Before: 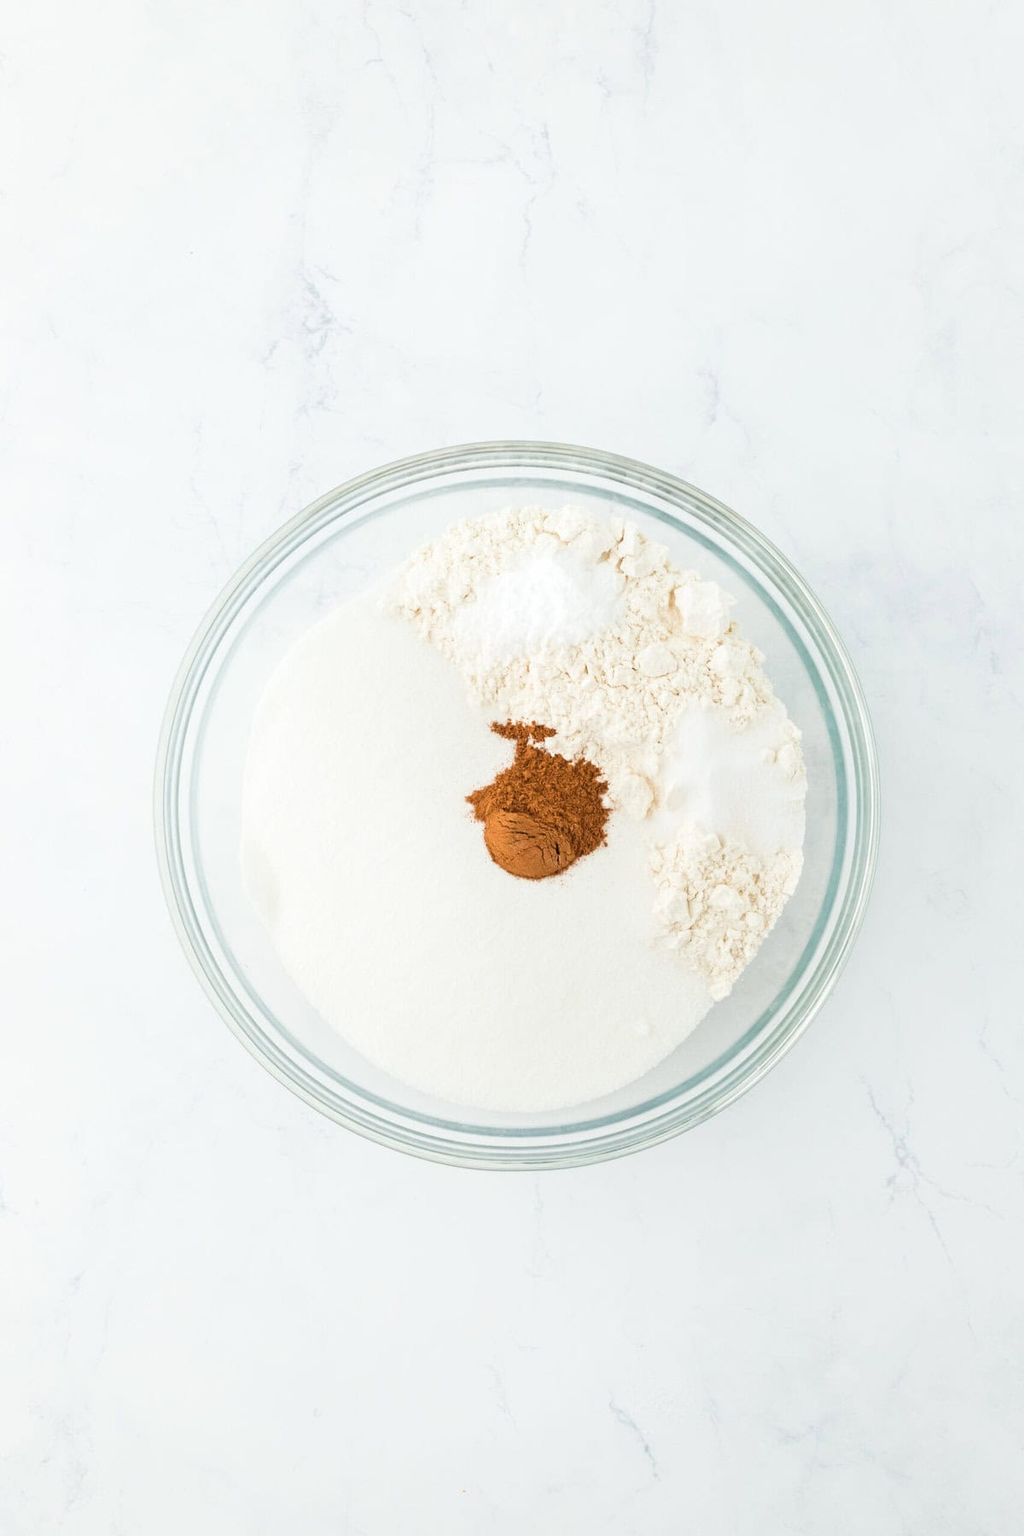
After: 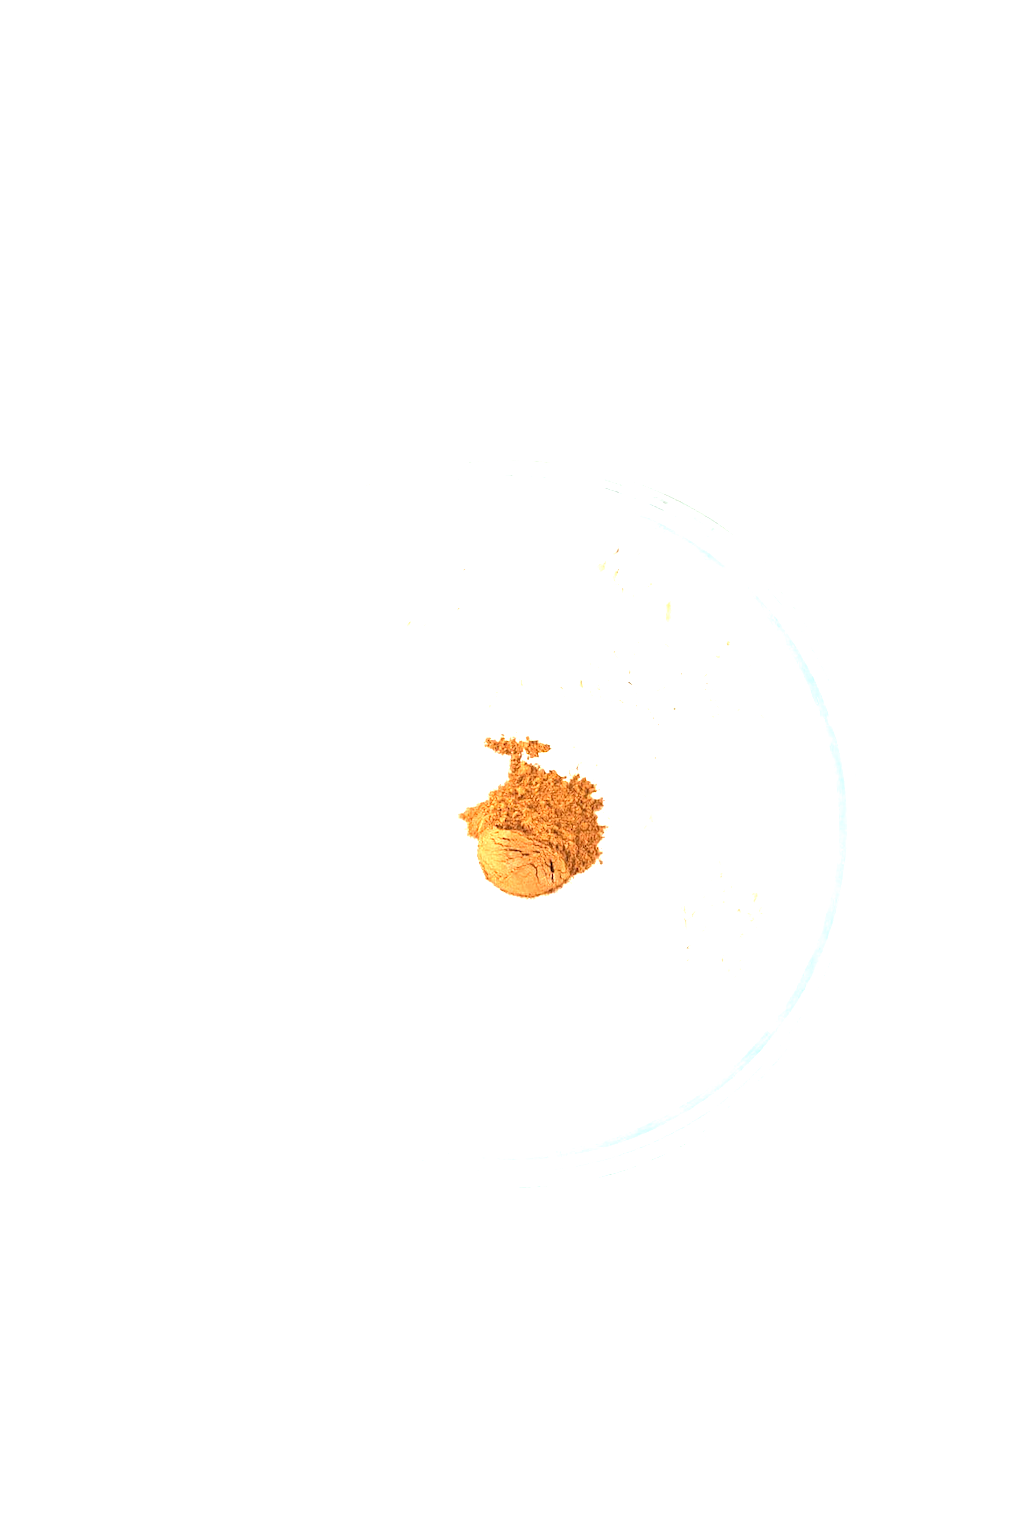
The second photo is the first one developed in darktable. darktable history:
crop: left 1.743%, right 0.268%, bottom 2.011%
exposure: black level correction 0, exposure 1.55 EV, compensate exposure bias true, compensate highlight preservation false
